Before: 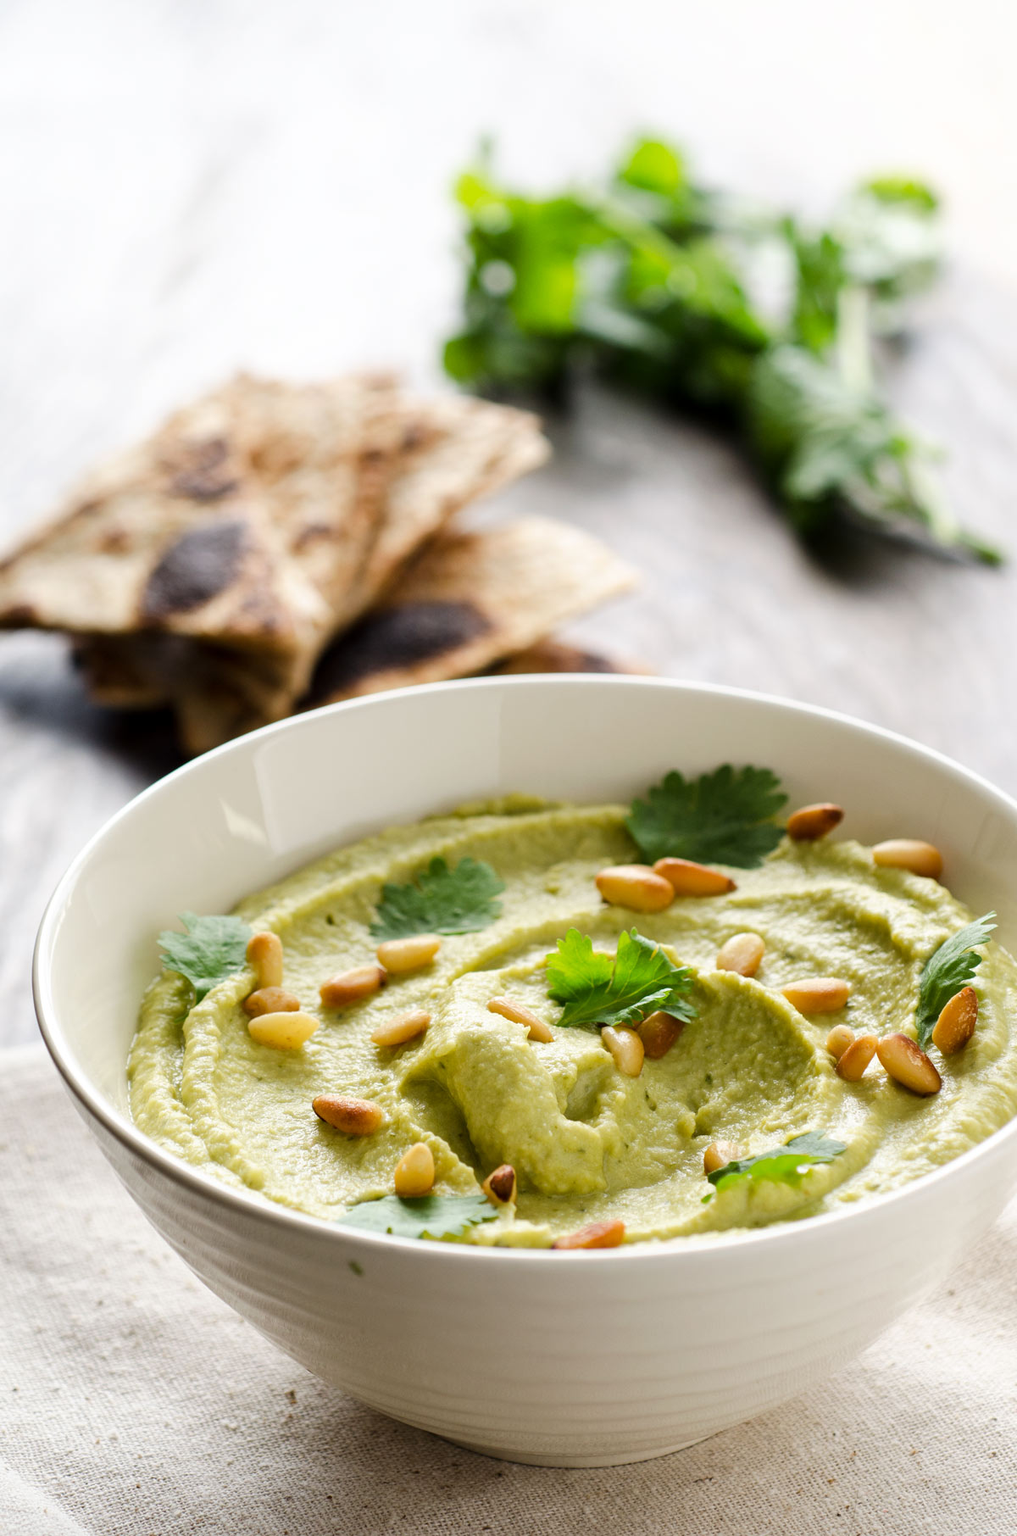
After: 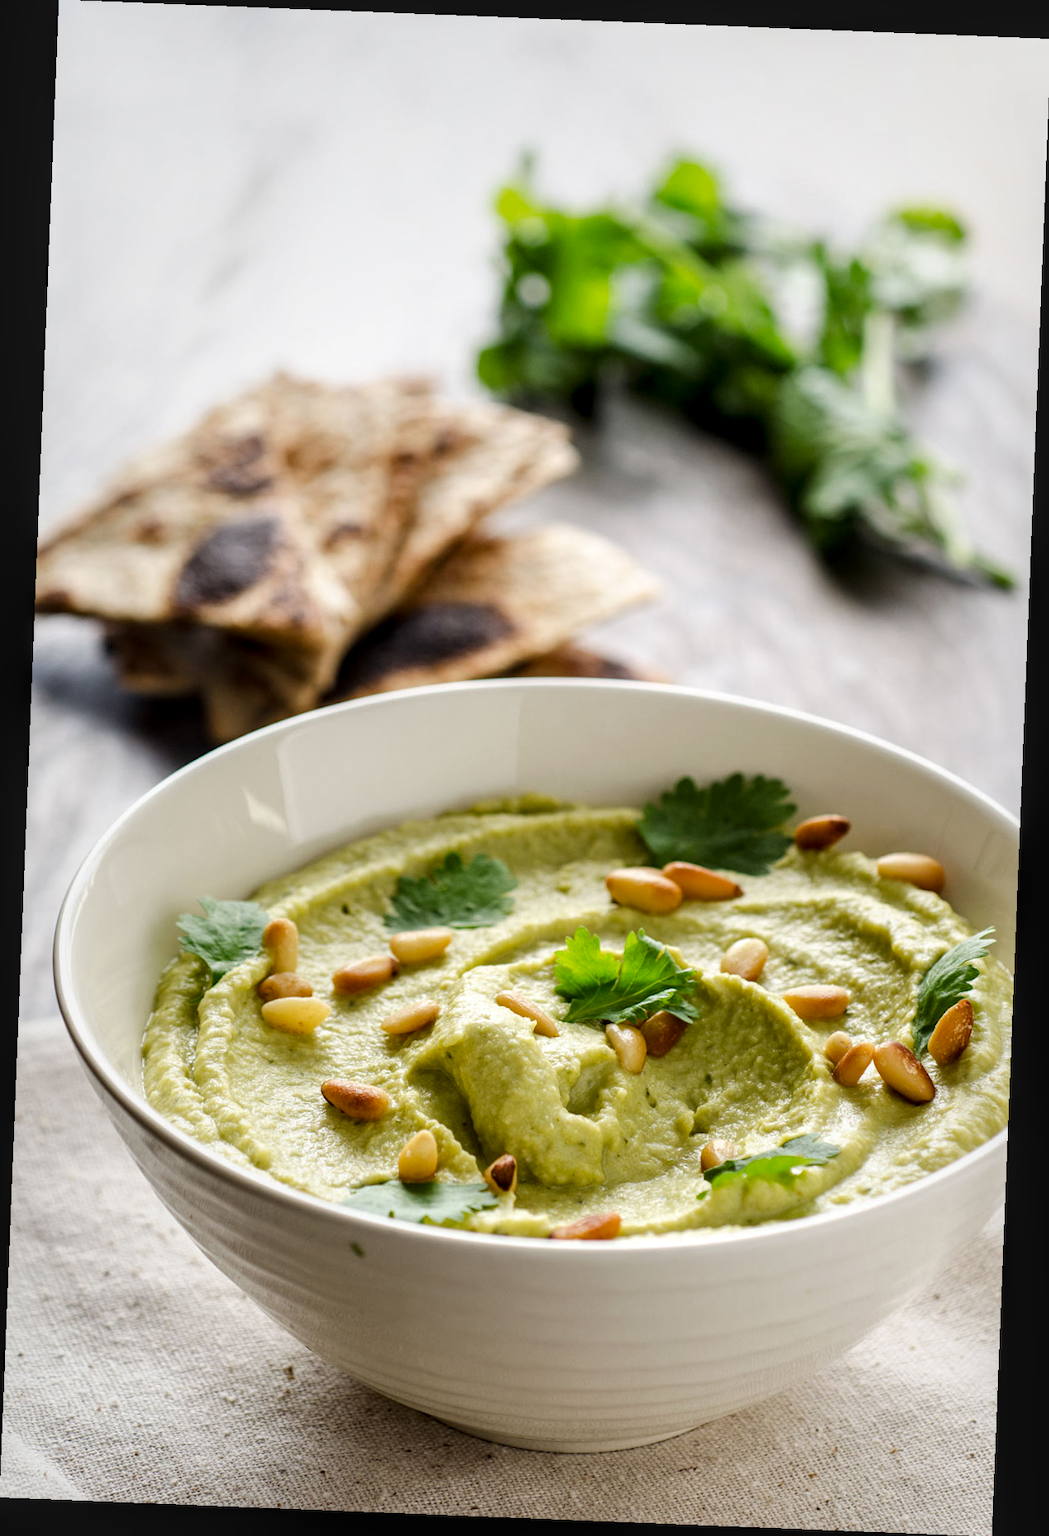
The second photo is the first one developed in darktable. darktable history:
local contrast: detail 130%
rotate and perspective: rotation 2.27°, automatic cropping off
